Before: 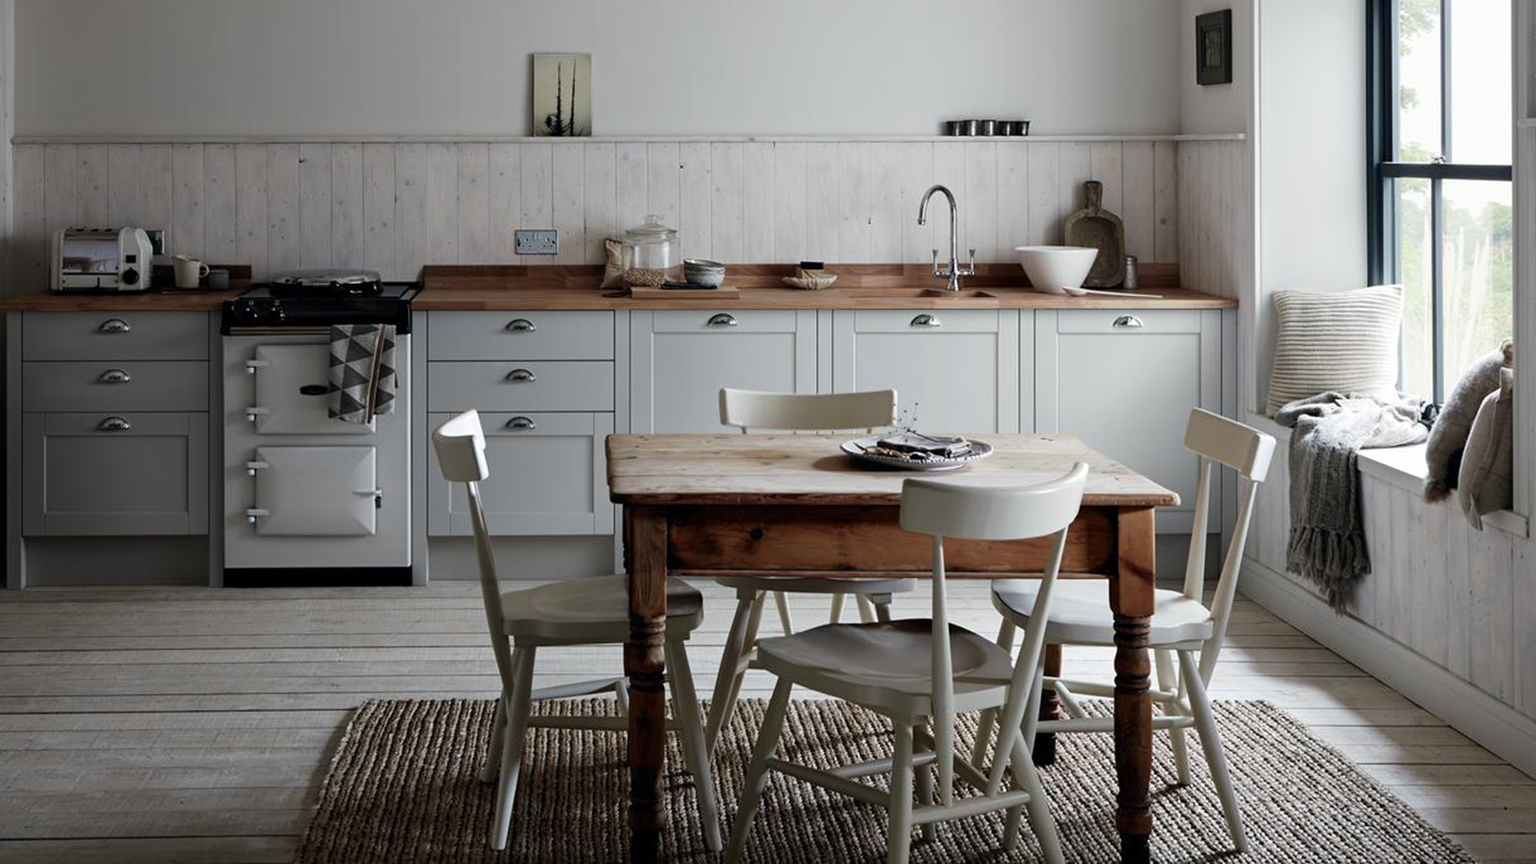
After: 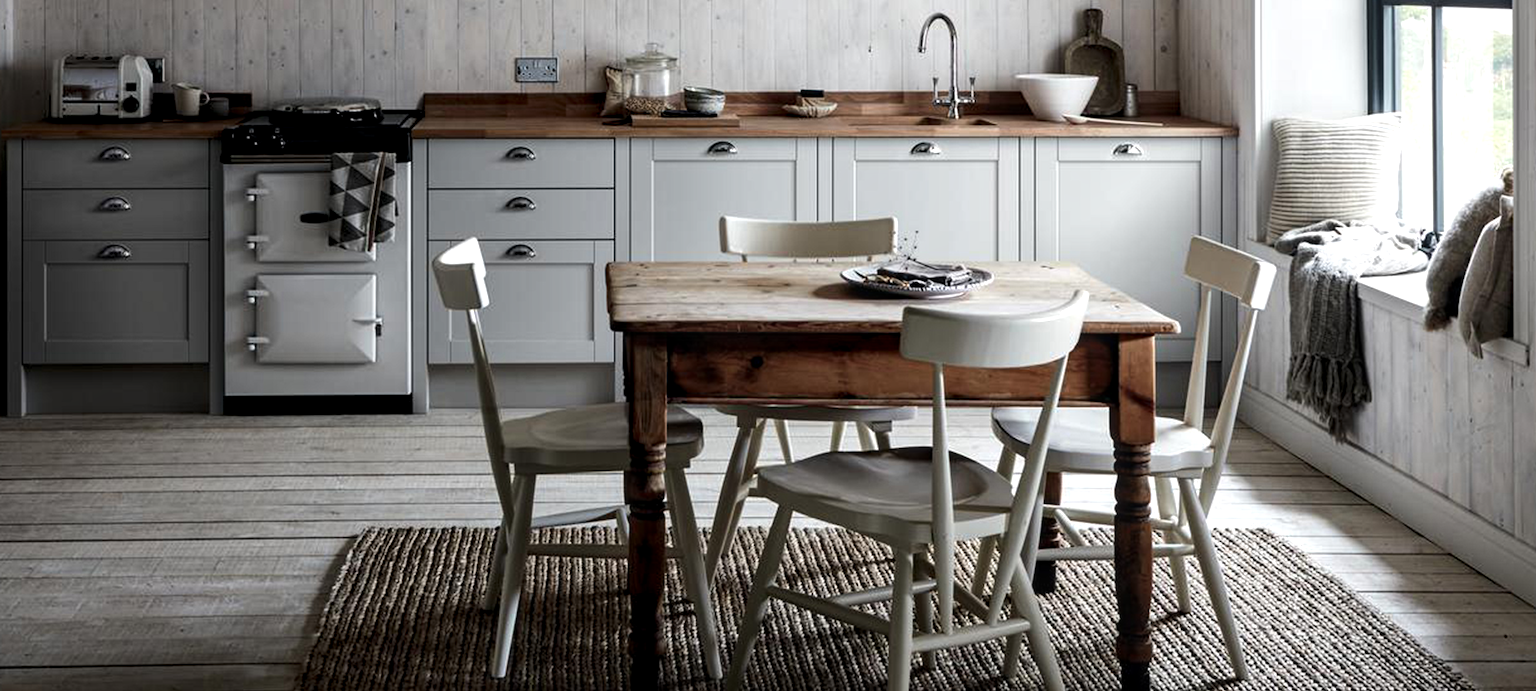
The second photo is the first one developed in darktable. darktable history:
crop and rotate: top 19.998%
local contrast: detail 130%
tone equalizer: -8 EV -0.417 EV, -7 EV -0.389 EV, -6 EV -0.333 EV, -5 EV -0.222 EV, -3 EV 0.222 EV, -2 EV 0.333 EV, -1 EV 0.389 EV, +0 EV 0.417 EV, edges refinement/feathering 500, mask exposure compensation -1.57 EV, preserve details no
